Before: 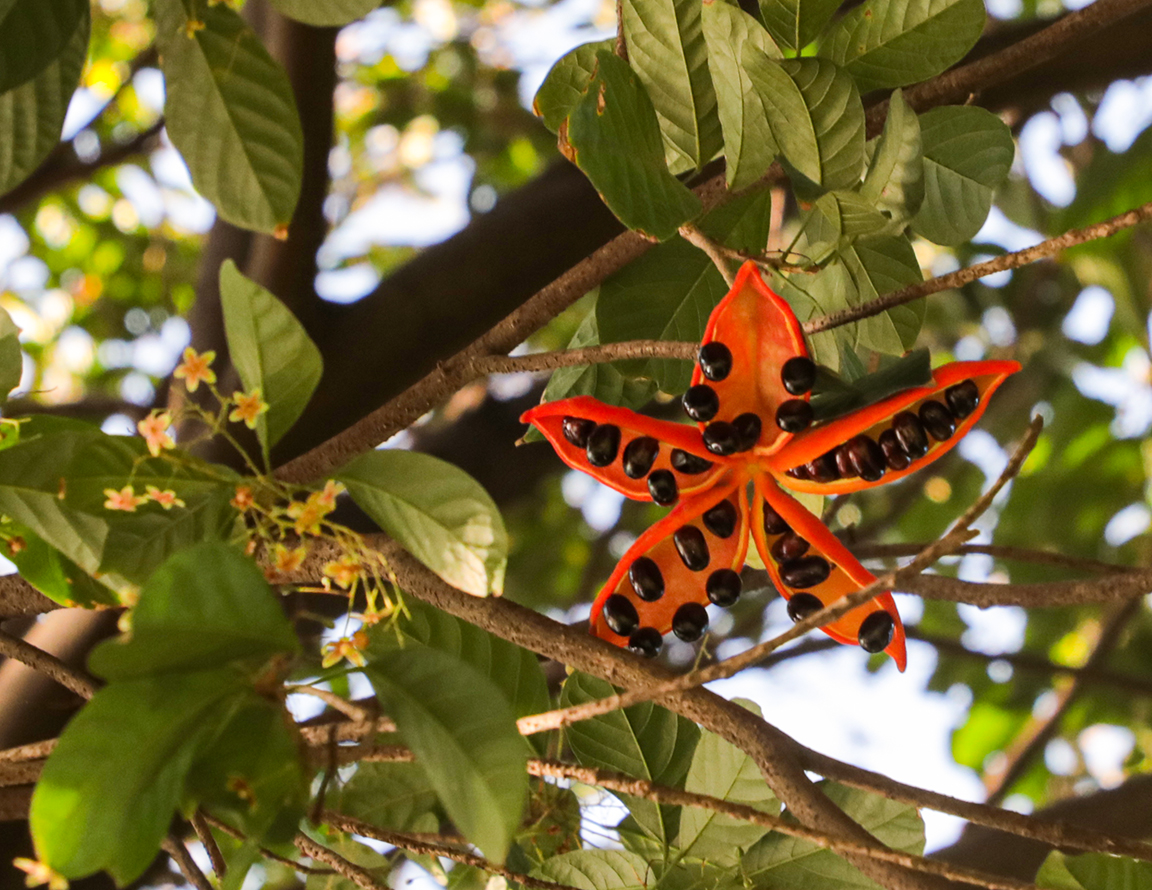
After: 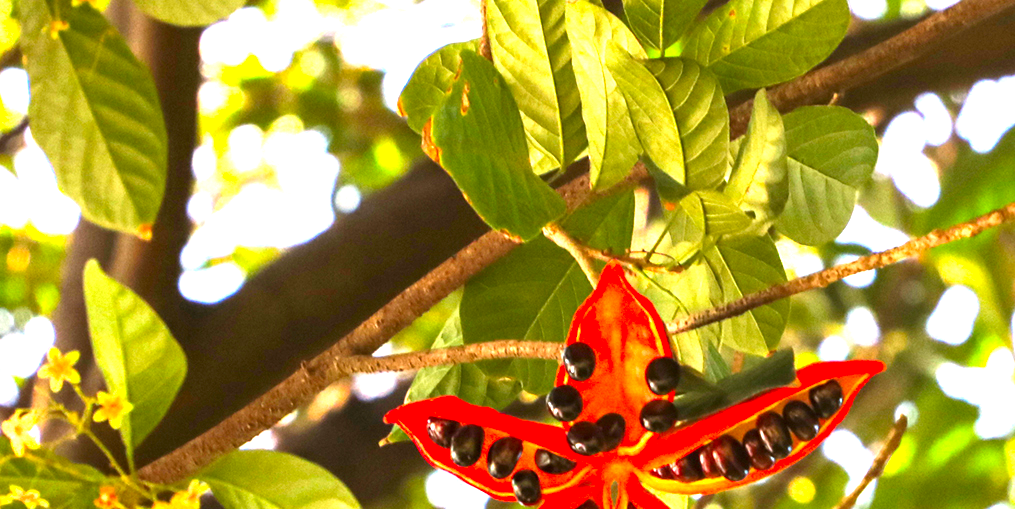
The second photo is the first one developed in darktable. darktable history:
color correction: saturation 1.32
exposure: black level correction 0, exposure 1.015 EV, compensate exposure bias true, compensate highlight preservation false
crop and rotate: left 11.812%, bottom 42.776%
